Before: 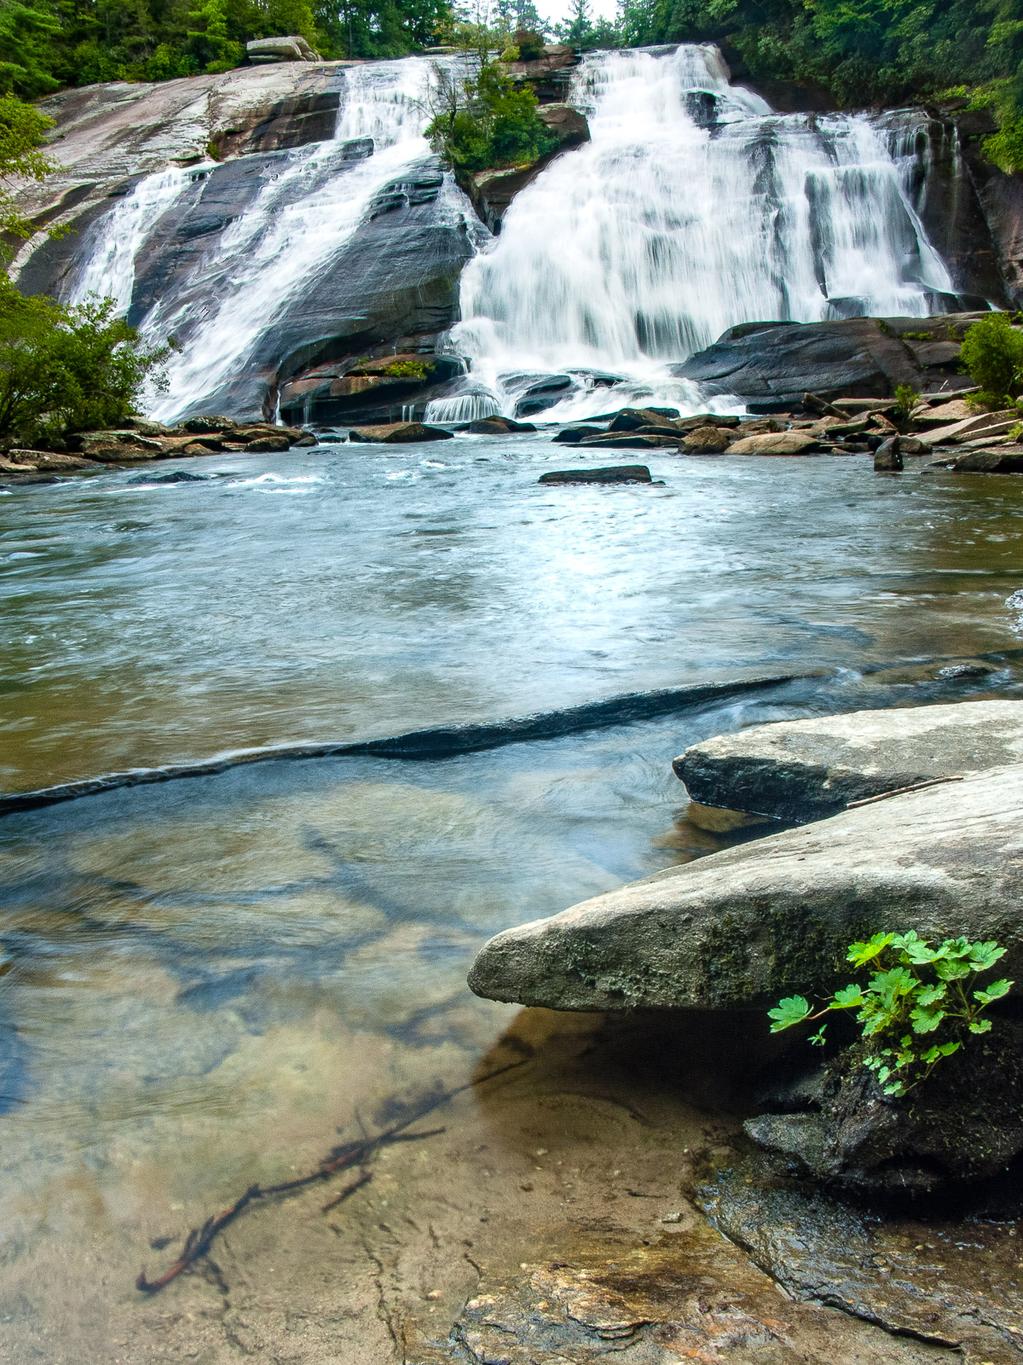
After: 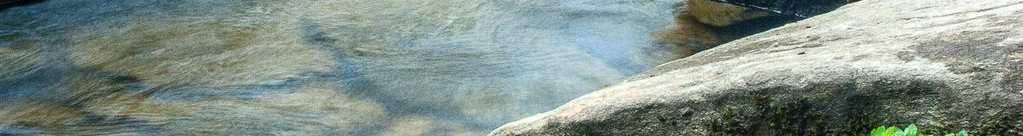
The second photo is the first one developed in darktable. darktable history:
grain: coarseness 0.47 ISO
crop and rotate: top 59.084%, bottom 30.916%
